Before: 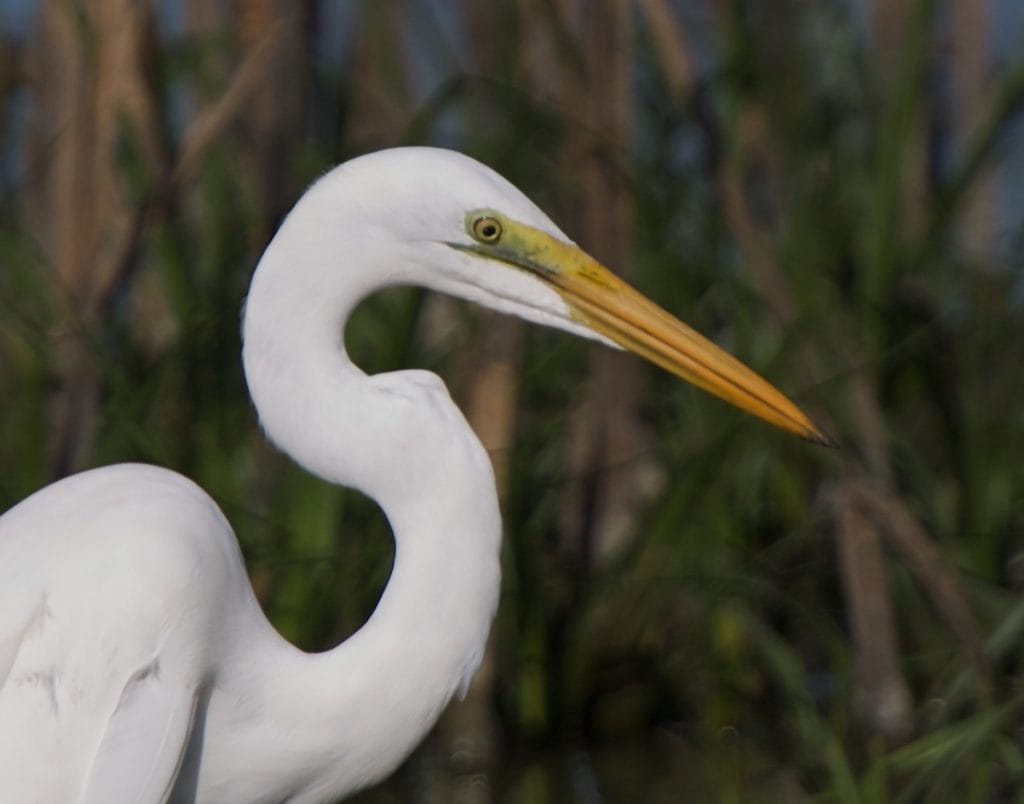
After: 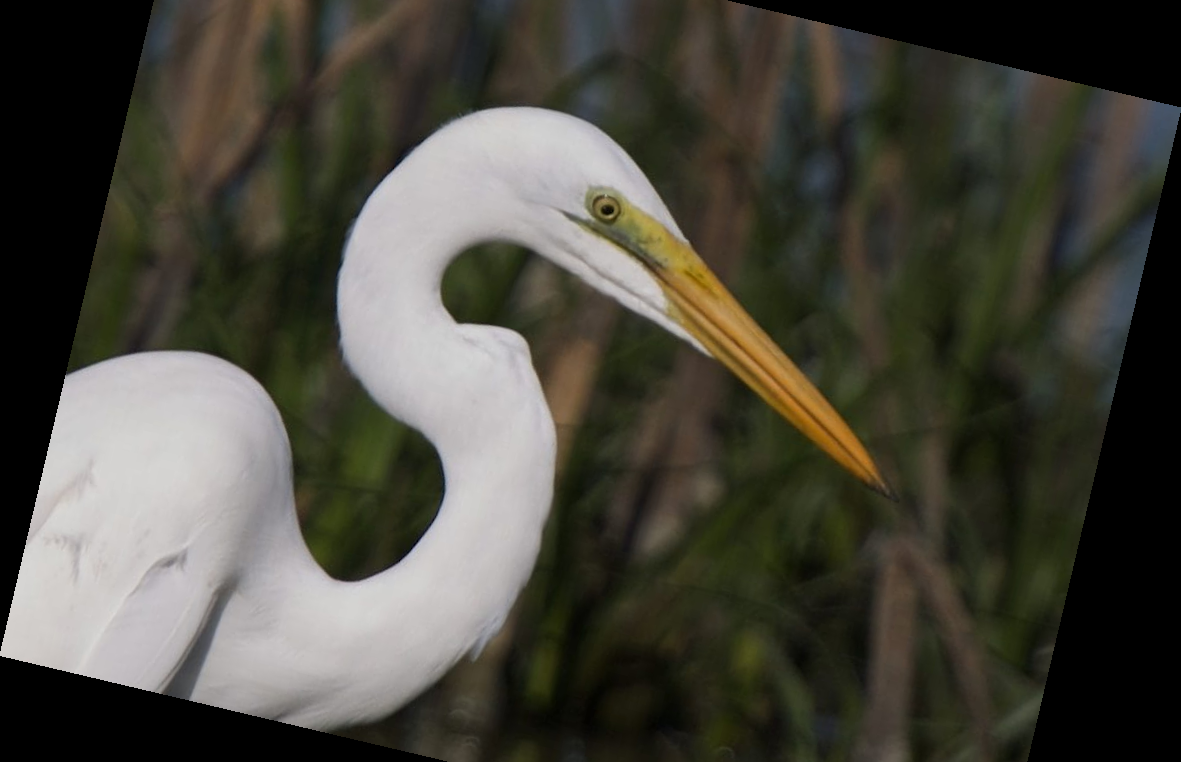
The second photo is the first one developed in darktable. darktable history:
rotate and perspective: rotation 13.27°, automatic cropping off
crop and rotate: top 12.5%, bottom 12.5%
